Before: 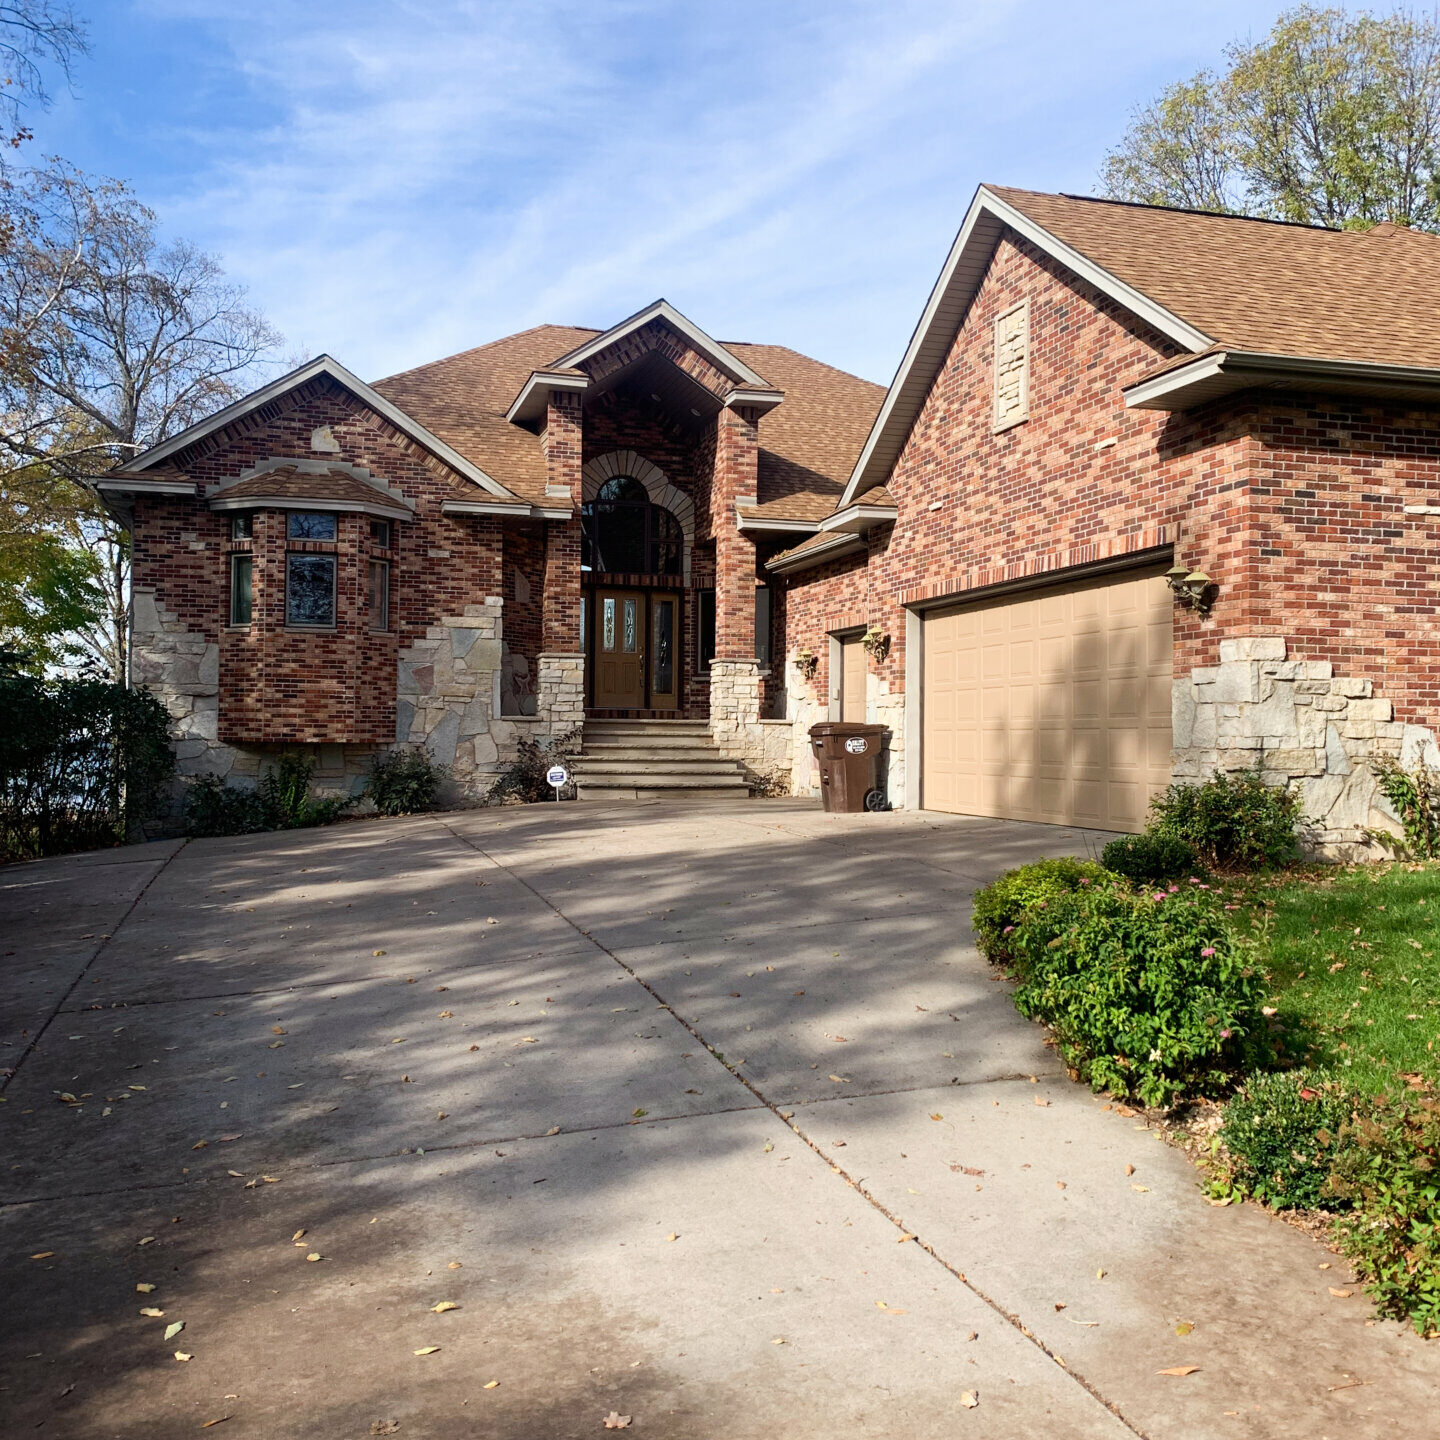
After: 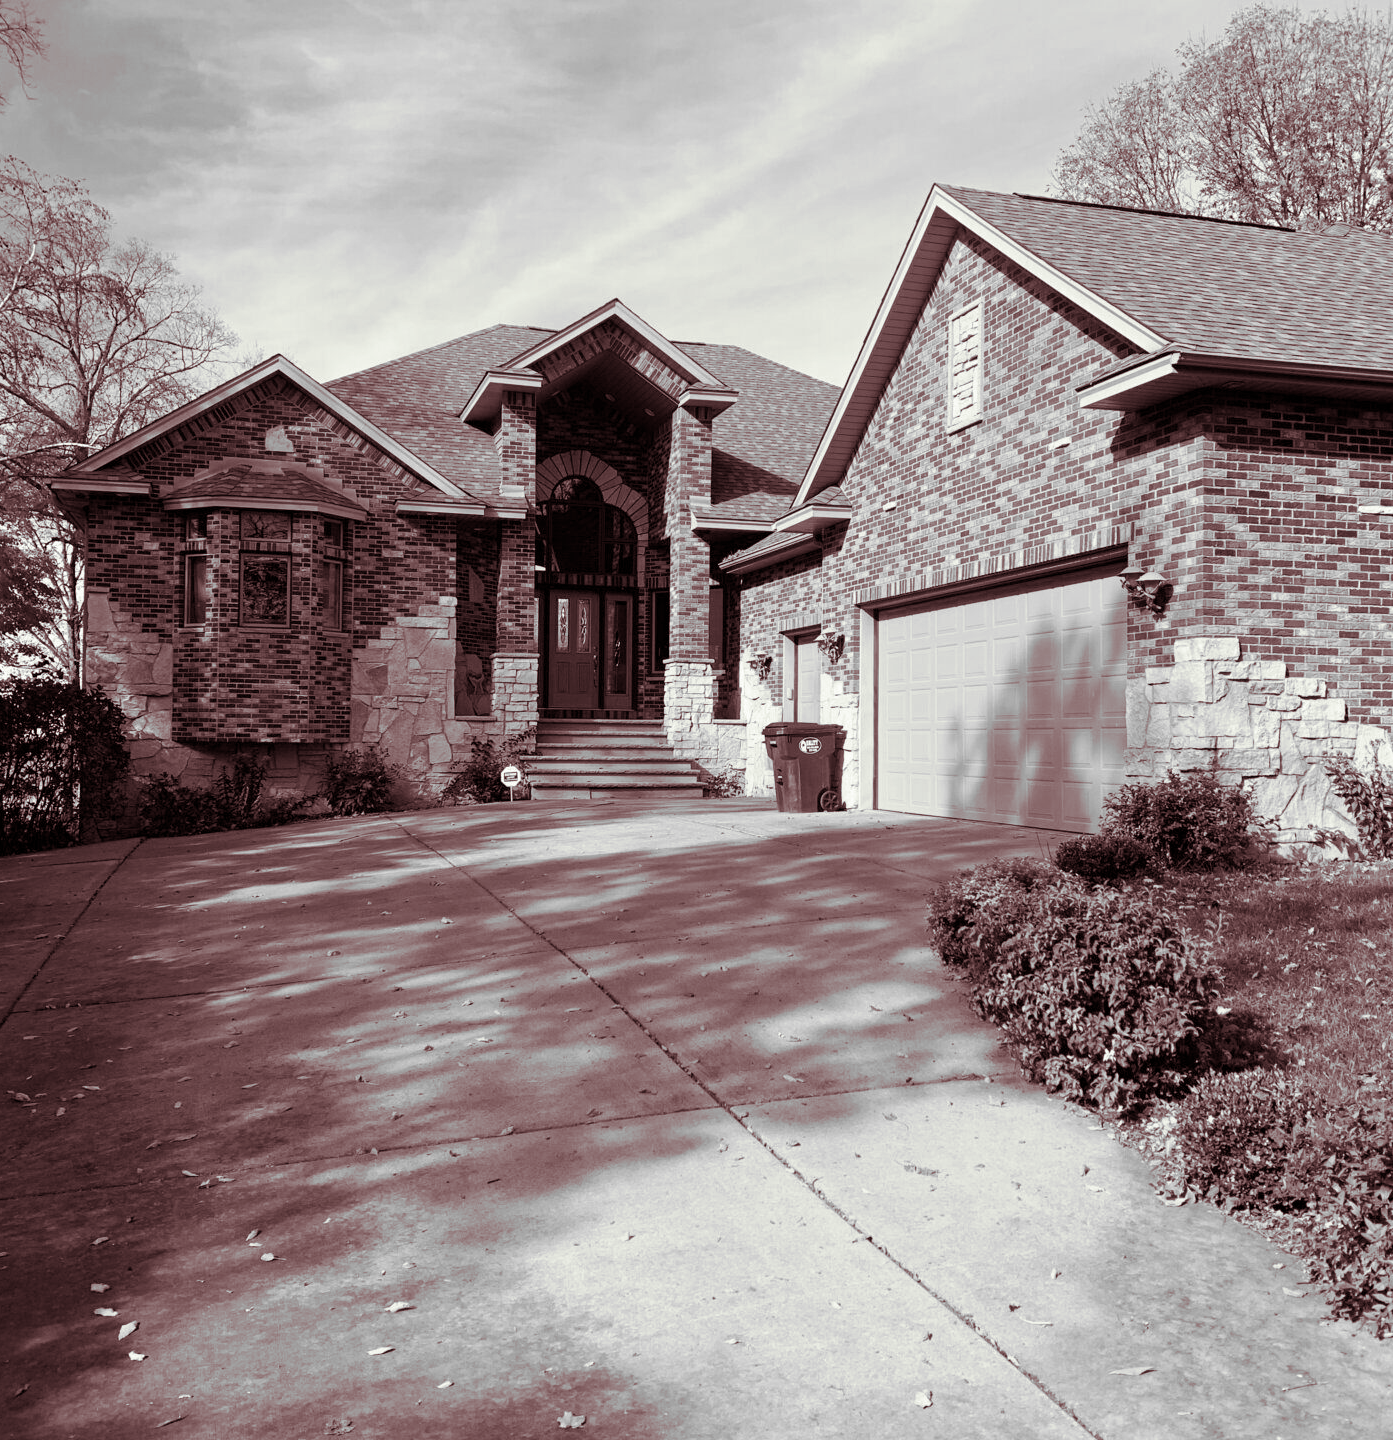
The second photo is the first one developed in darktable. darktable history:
crop and rotate: left 3.238%
monochrome: on, module defaults
velvia: strength 9.25%
color balance rgb: perceptual saturation grading › global saturation 35%, perceptual saturation grading › highlights -30%, perceptual saturation grading › shadows 35%, perceptual brilliance grading › global brilliance 3%, perceptual brilliance grading › highlights -3%, perceptual brilliance grading › shadows 3%
split-toning: on, module defaults
